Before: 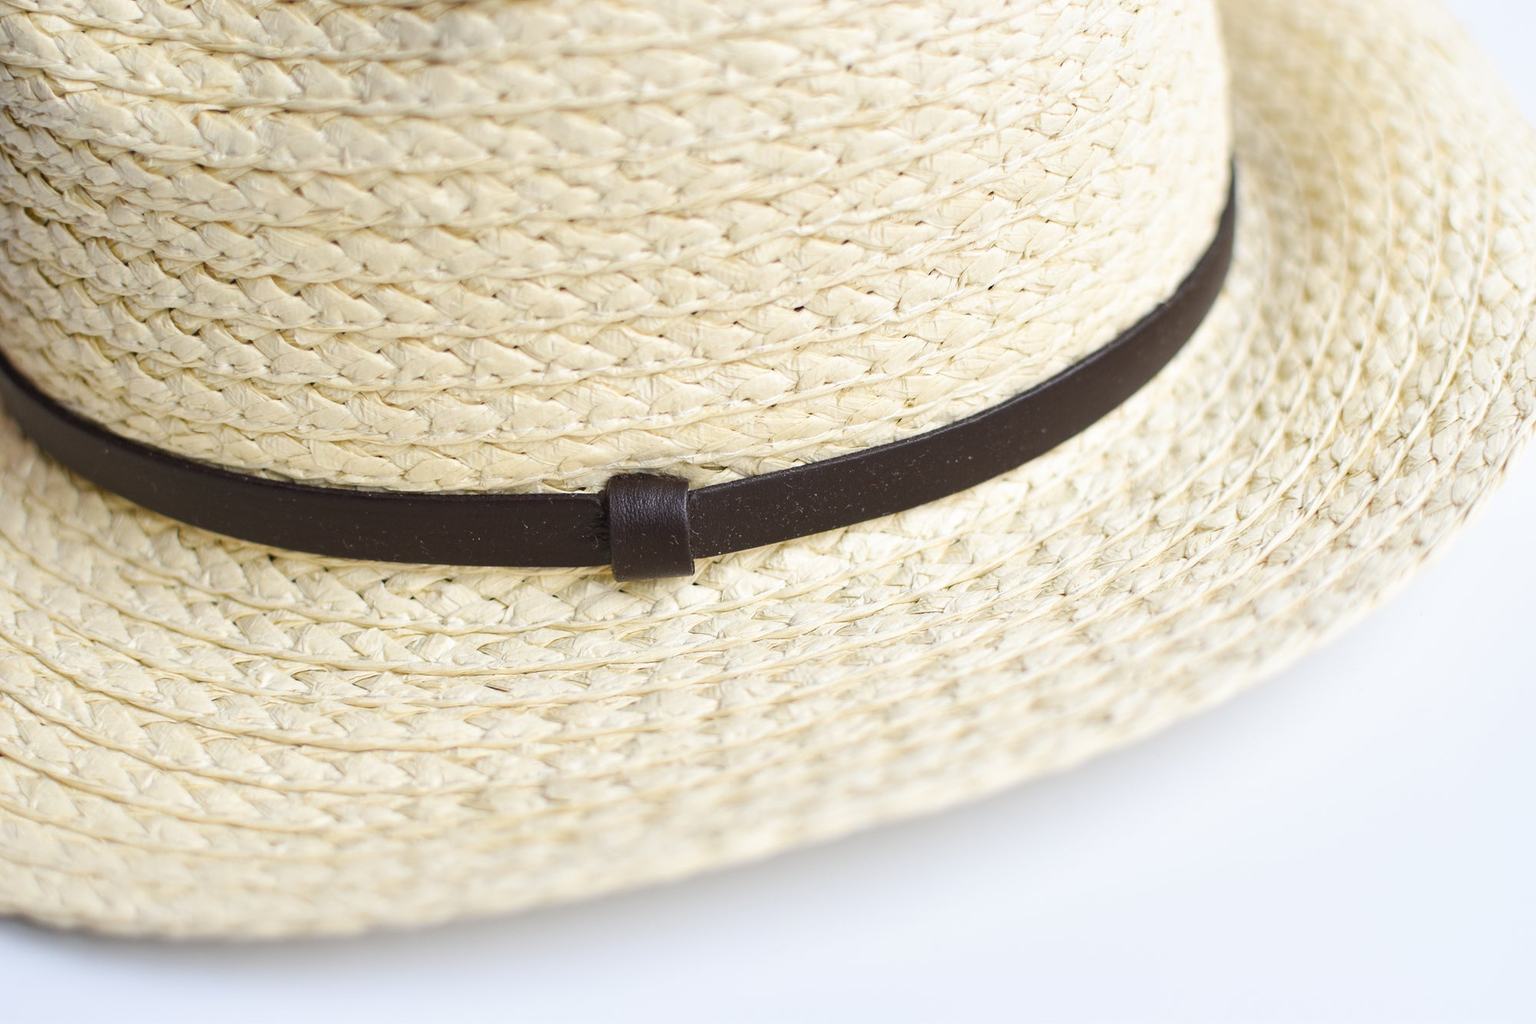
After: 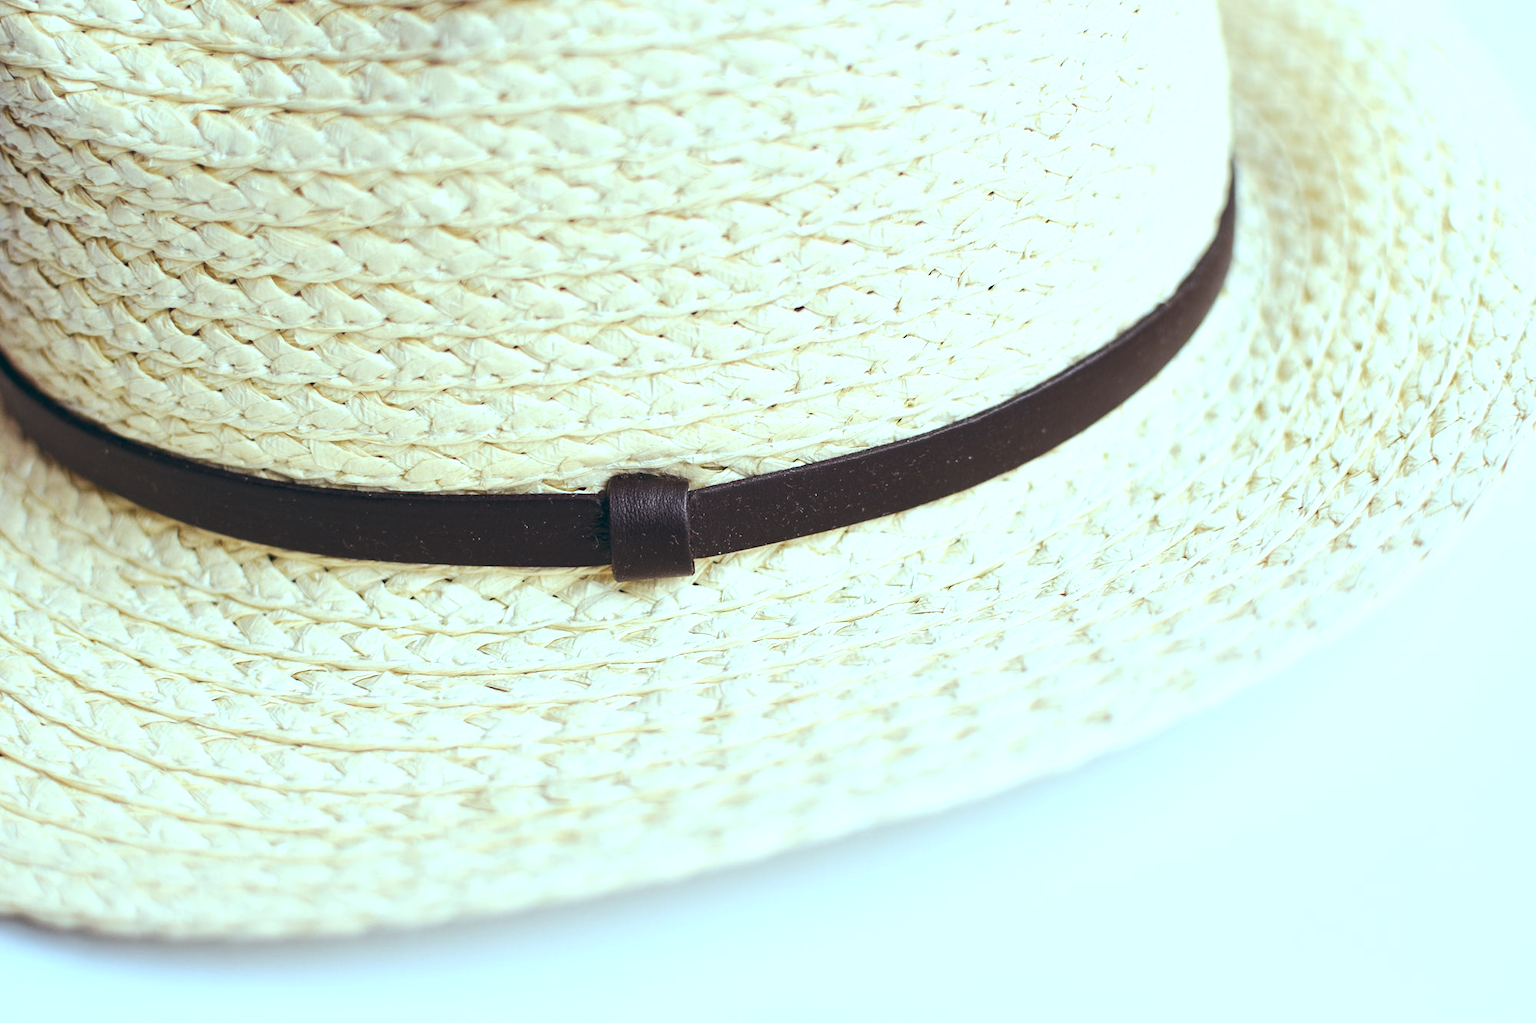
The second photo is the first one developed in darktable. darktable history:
color balance: lift [1.003, 0.993, 1.001, 1.007], gamma [1.018, 1.072, 0.959, 0.928], gain [0.974, 0.873, 1.031, 1.127]
tone equalizer: -8 EV -0.417 EV, -7 EV -0.389 EV, -6 EV -0.333 EV, -5 EV -0.222 EV, -3 EV 0.222 EV, -2 EV 0.333 EV, -1 EV 0.389 EV, +0 EV 0.417 EV, edges refinement/feathering 500, mask exposure compensation -1.57 EV, preserve details no
